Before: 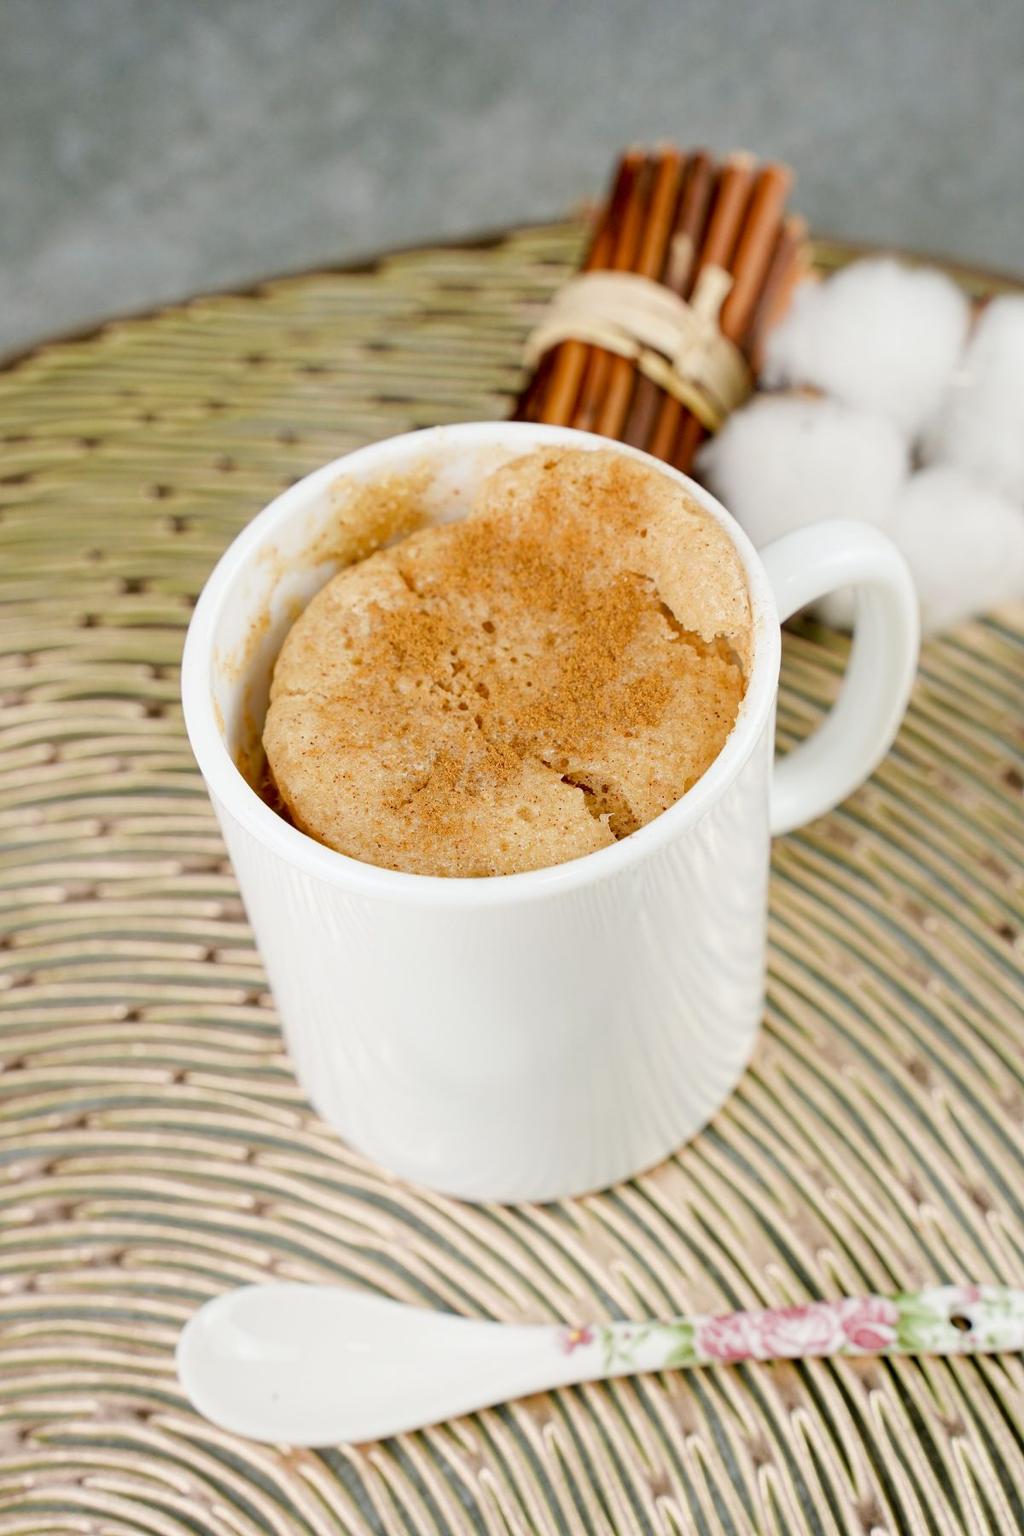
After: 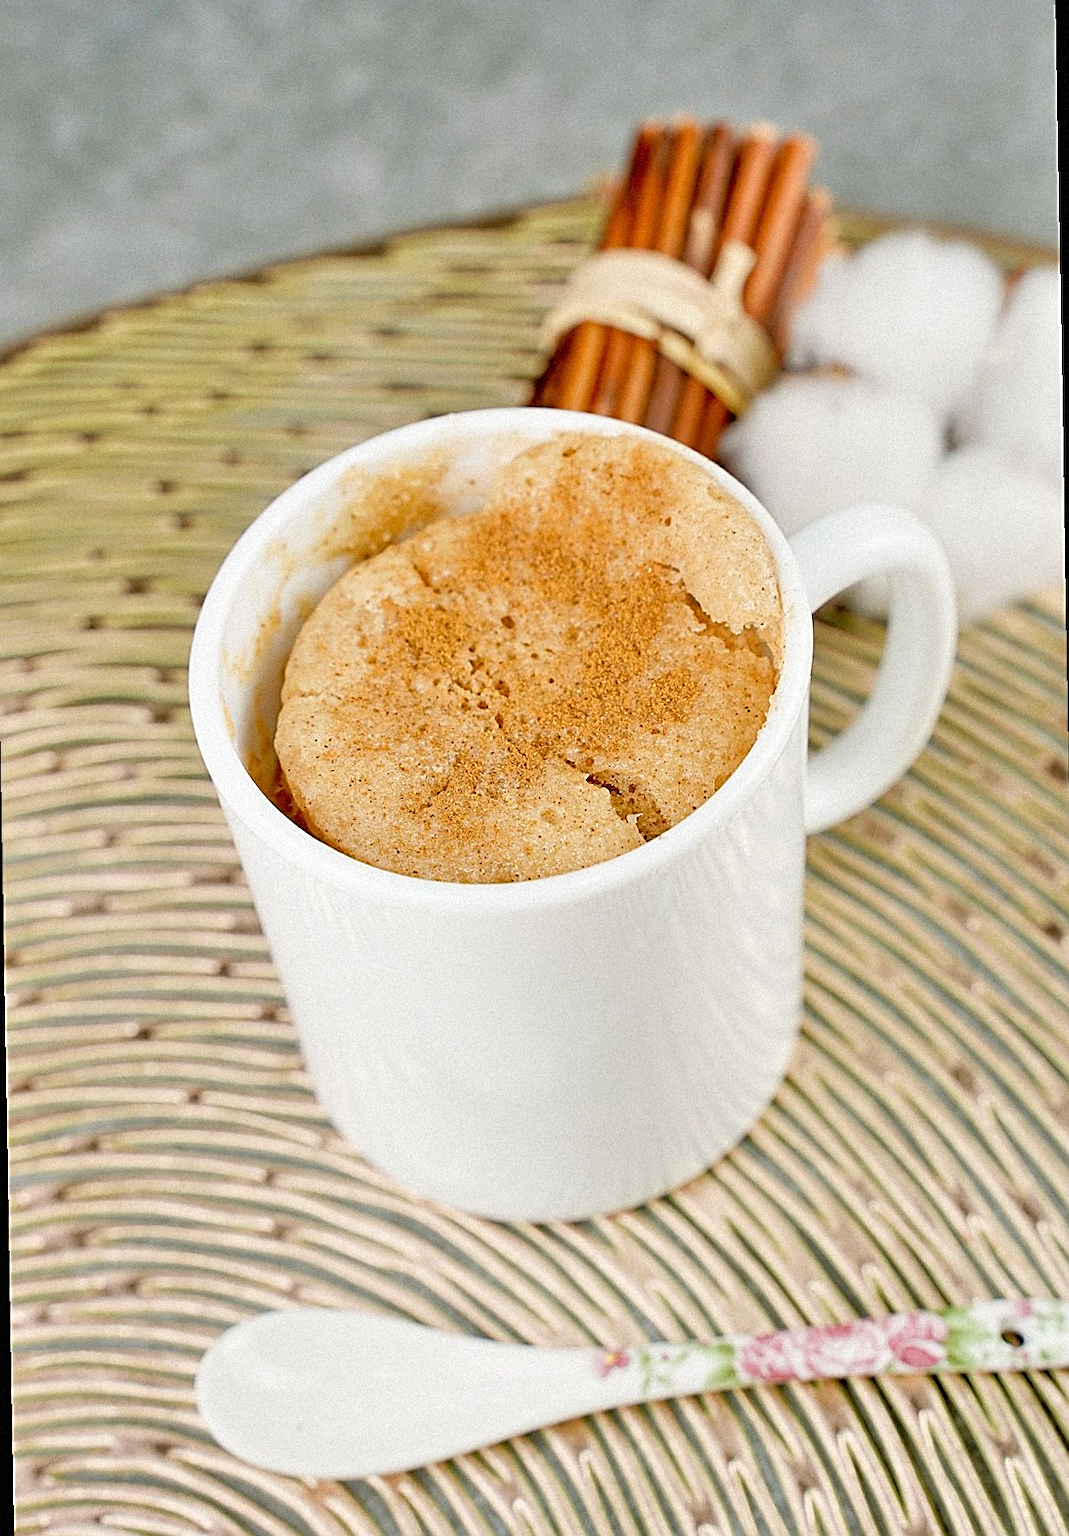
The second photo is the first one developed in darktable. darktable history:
sharpen: radius 1.685, amount 1.294
rotate and perspective: rotation -1°, crop left 0.011, crop right 0.989, crop top 0.025, crop bottom 0.975
grain: mid-tones bias 0%
tone equalizer: -7 EV 0.15 EV, -6 EV 0.6 EV, -5 EV 1.15 EV, -4 EV 1.33 EV, -3 EV 1.15 EV, -2 EV 0.6 EV, -1 EV 0.15 EV, mask exposure compensation -0.5 EV
